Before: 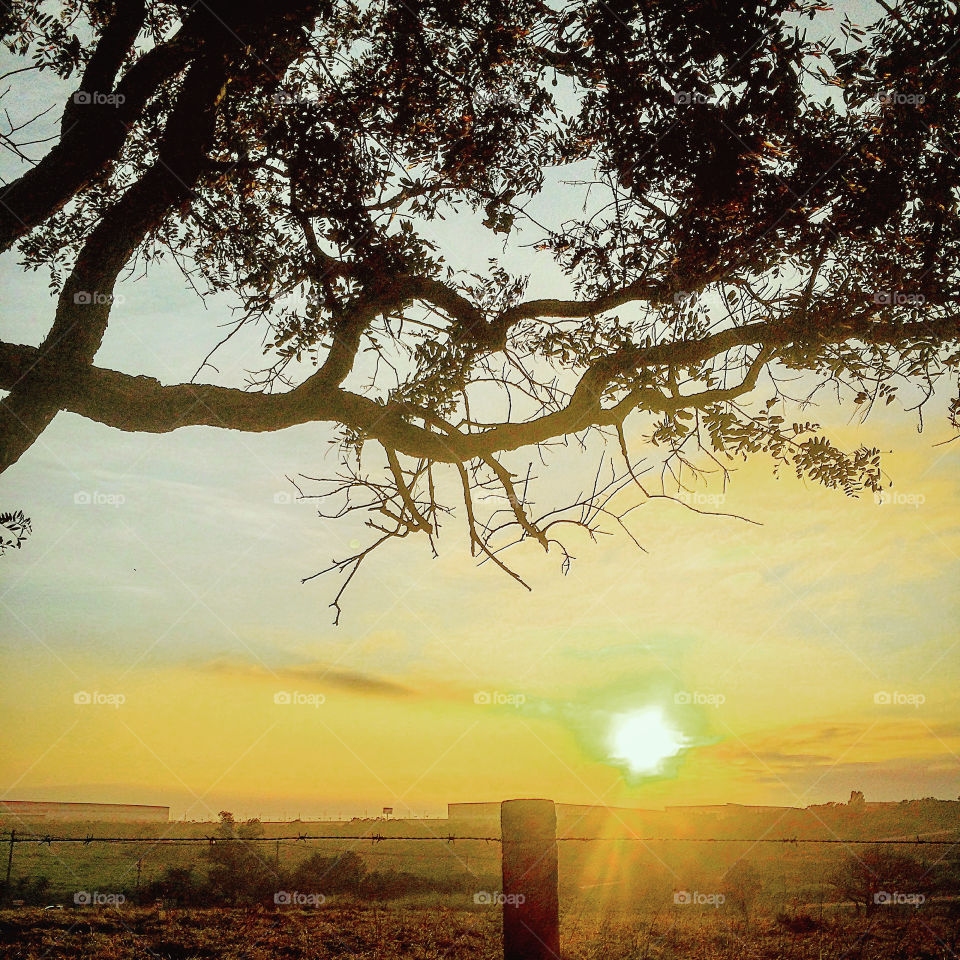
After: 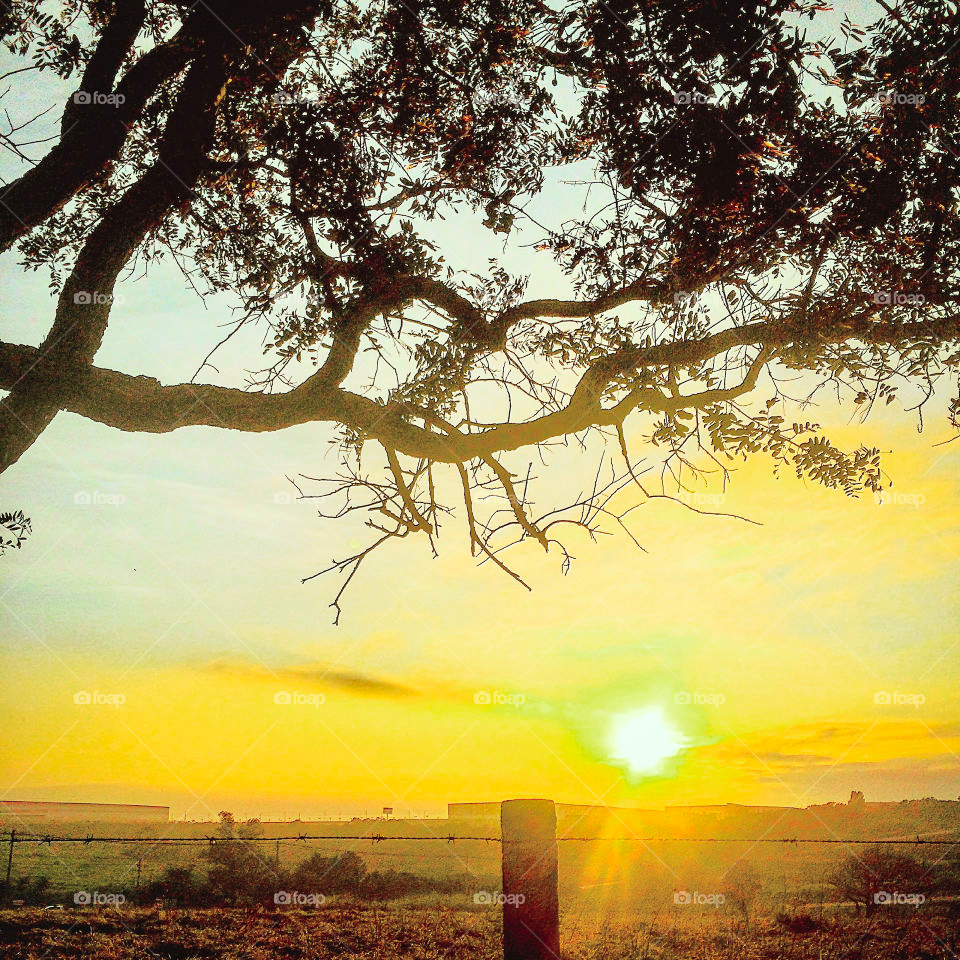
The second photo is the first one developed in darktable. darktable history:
shadows and highlights: on, module defaults
base curve: curves: ch0 [(0, 0) (0.028, 0.03) (0.121, 0.232) (0.46, 0.748) (0.859, 0.968) (1, 1)]
